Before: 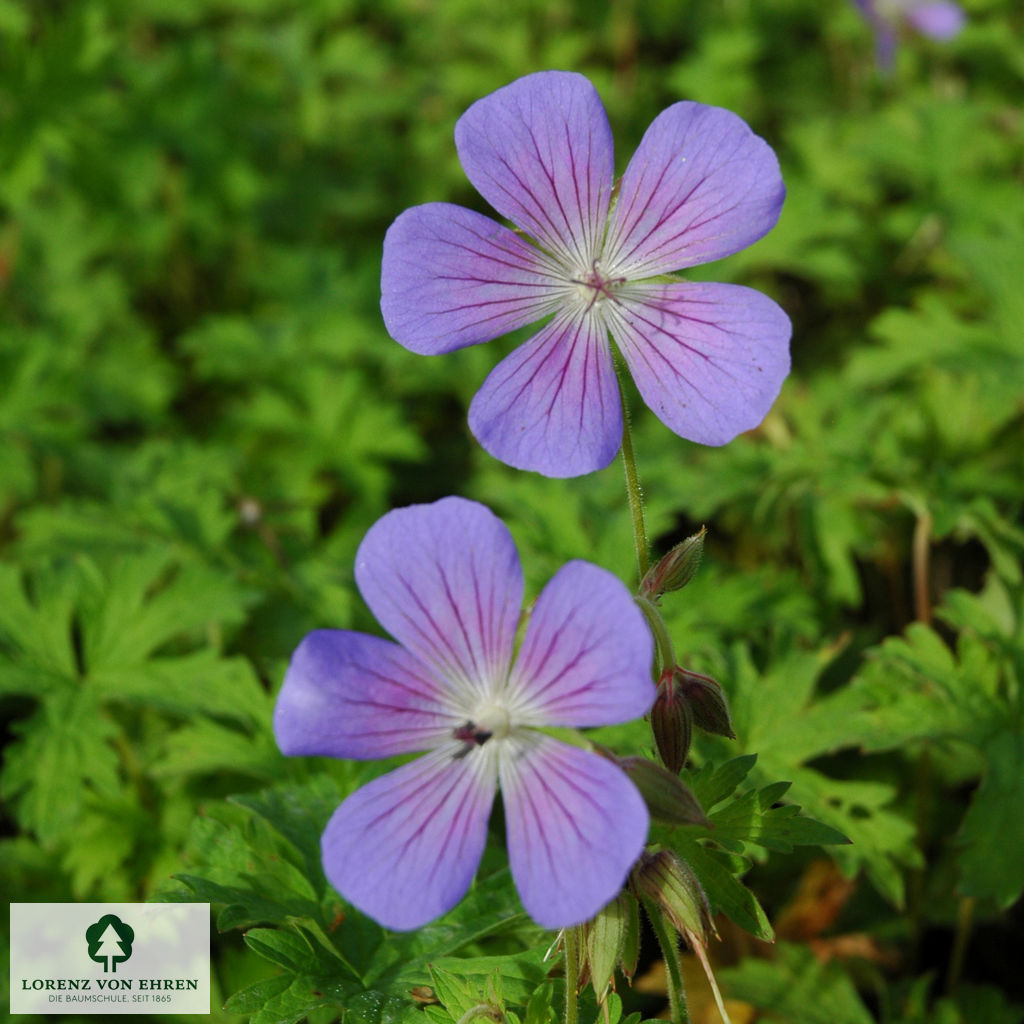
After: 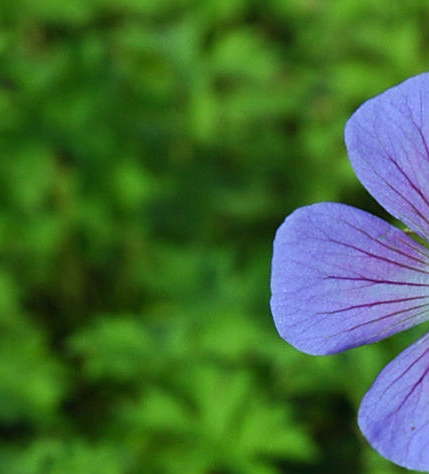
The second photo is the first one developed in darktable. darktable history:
sharpen: on, module defaults
crop and rotate: left 10.817%, top 0.062%, right 47.194%, bottom 53.626%
color balance: mode lift, gamma, gain (sRGB), lift [0.997, 0.979, 1.021, 1.011], gamma [1, 1.084, 0.916, 0.998], gain [1, 0.87, 1.13, 1.101], contrast 4.55%, contrast fulcrum 38.24%, output saturation 104.09%
